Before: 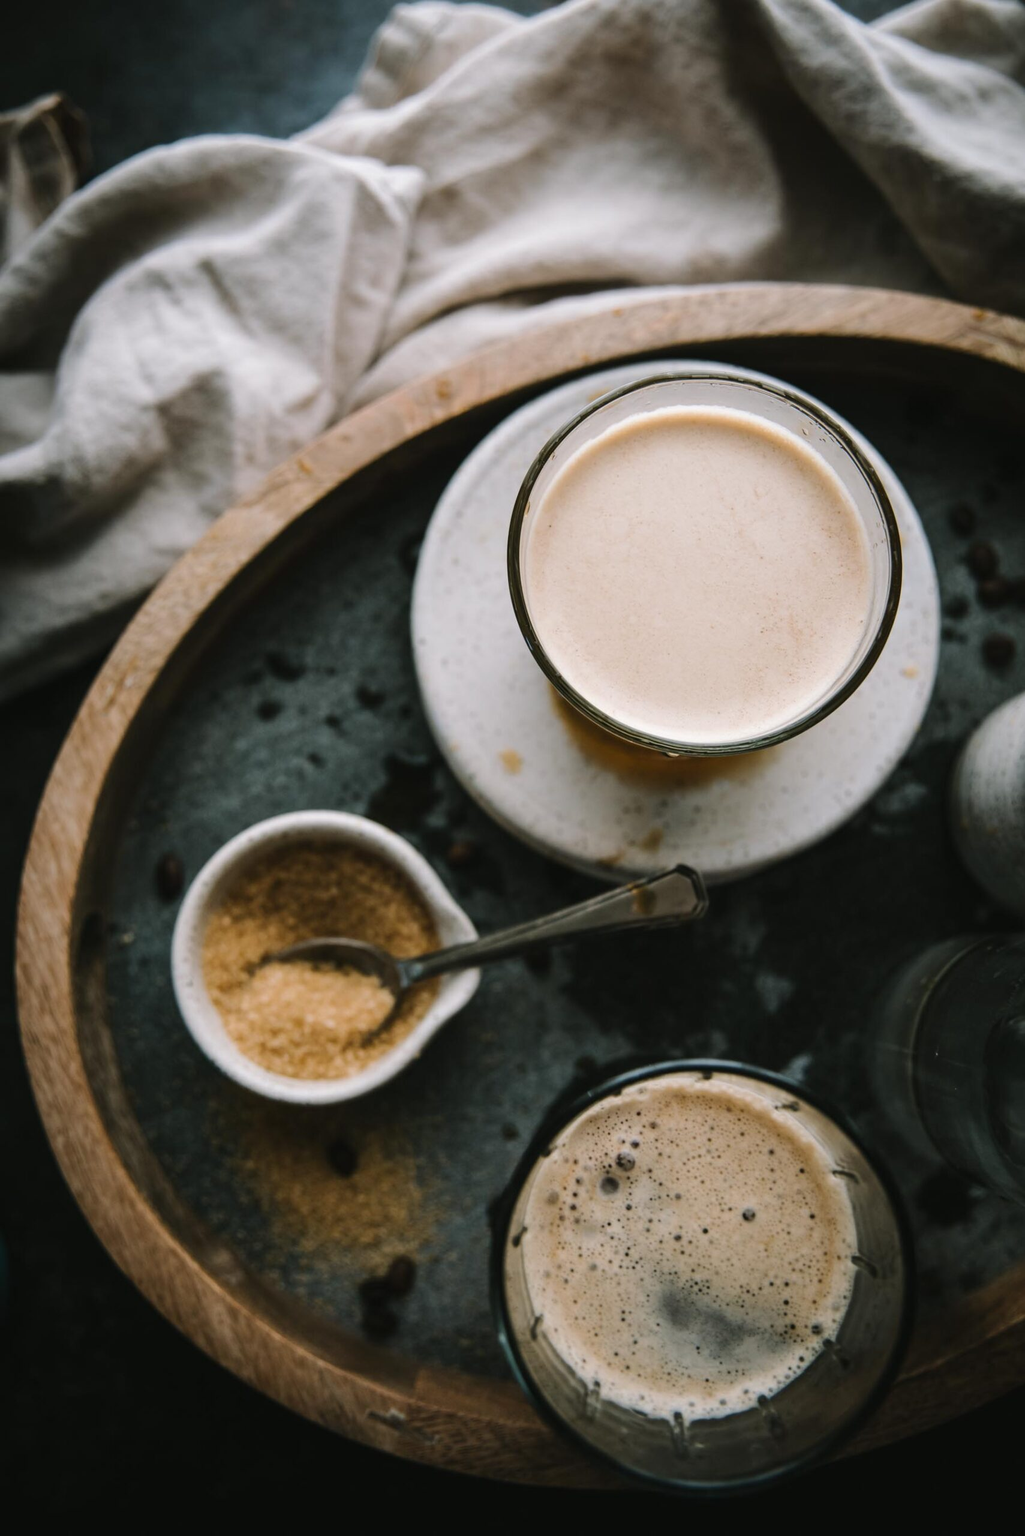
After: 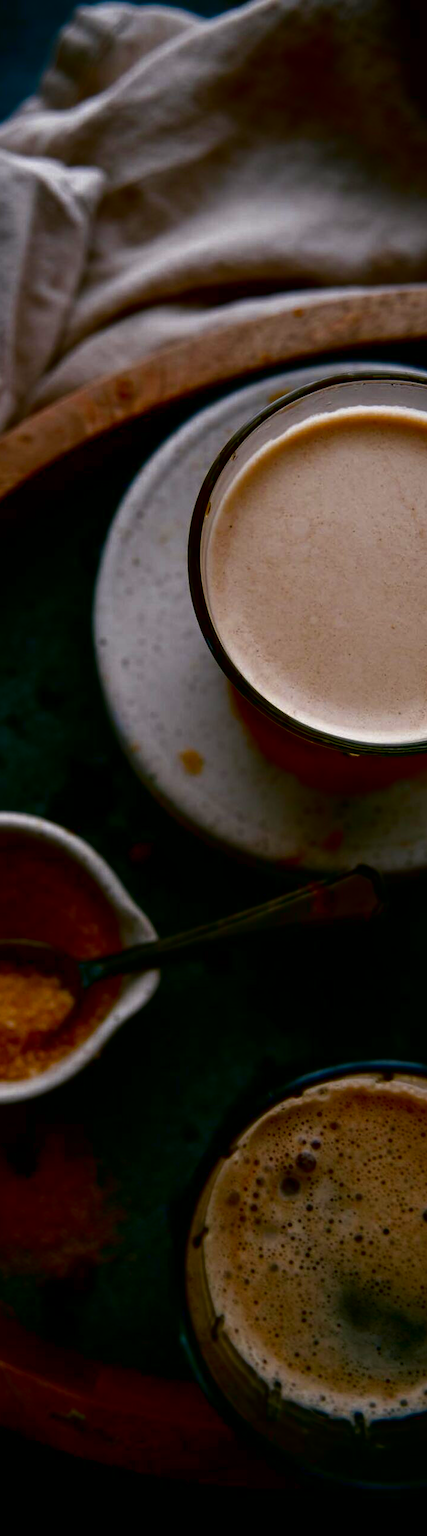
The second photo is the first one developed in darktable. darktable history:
white balance: red 1, blue 1
color zones: curves: ch0 [(0.068, 0.464) (0.25, 0.5) (0.48, 0.508) (0.75, 0.536) (0.886, 0.476) (0.967, 0.456)]; ch1 [(0.066, 0.456) (0.25, 0.5) (0.616, 0.508) (0.746, 0.56) (0.934, 0.444)]
contrast brightness saturation: brightness -1, saturation 1
crop: left 31.229%, right 27.105%
